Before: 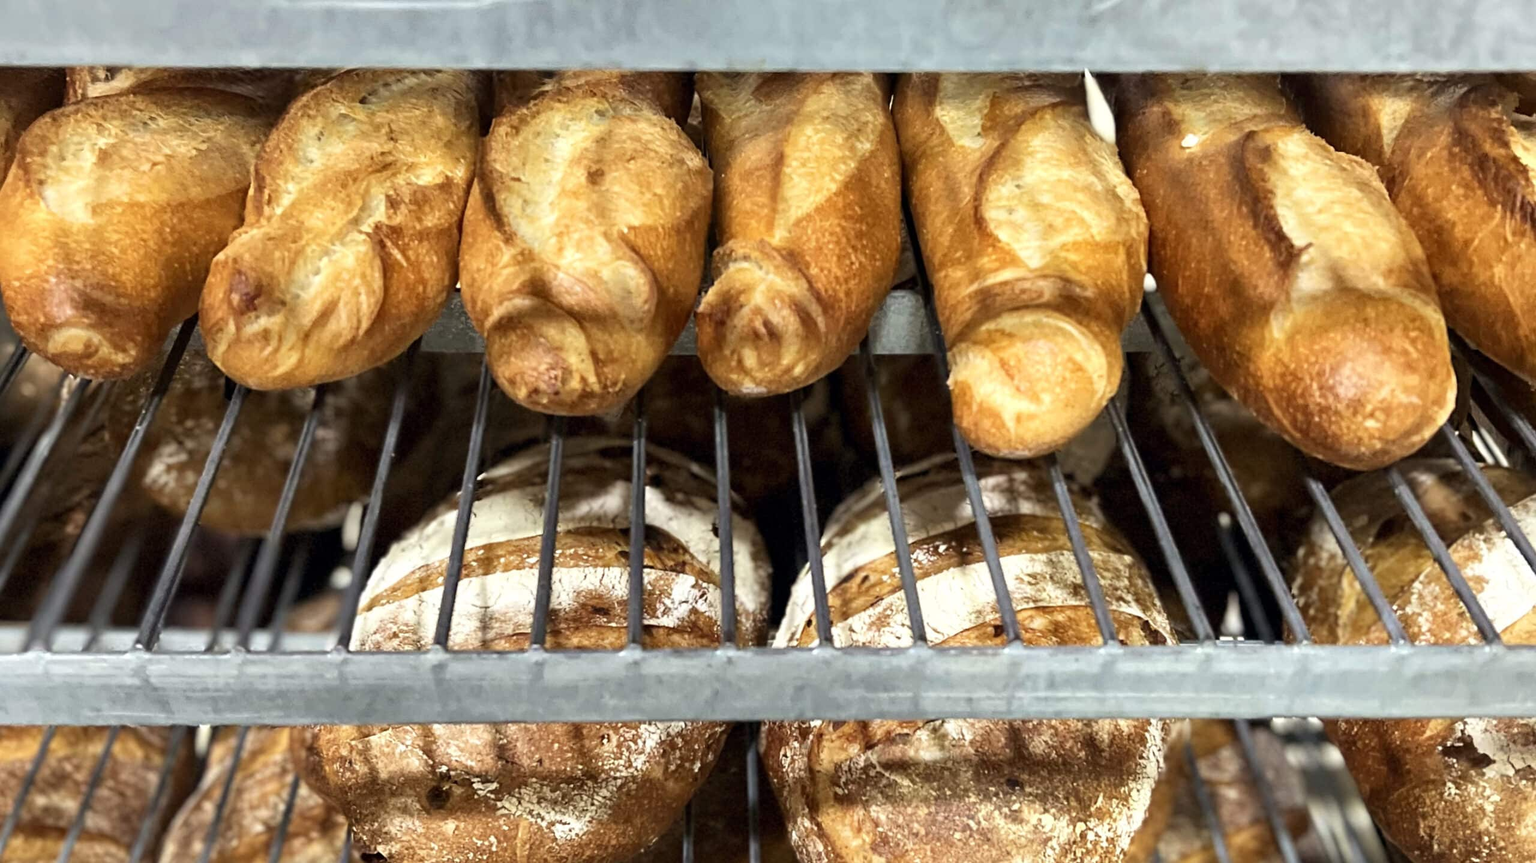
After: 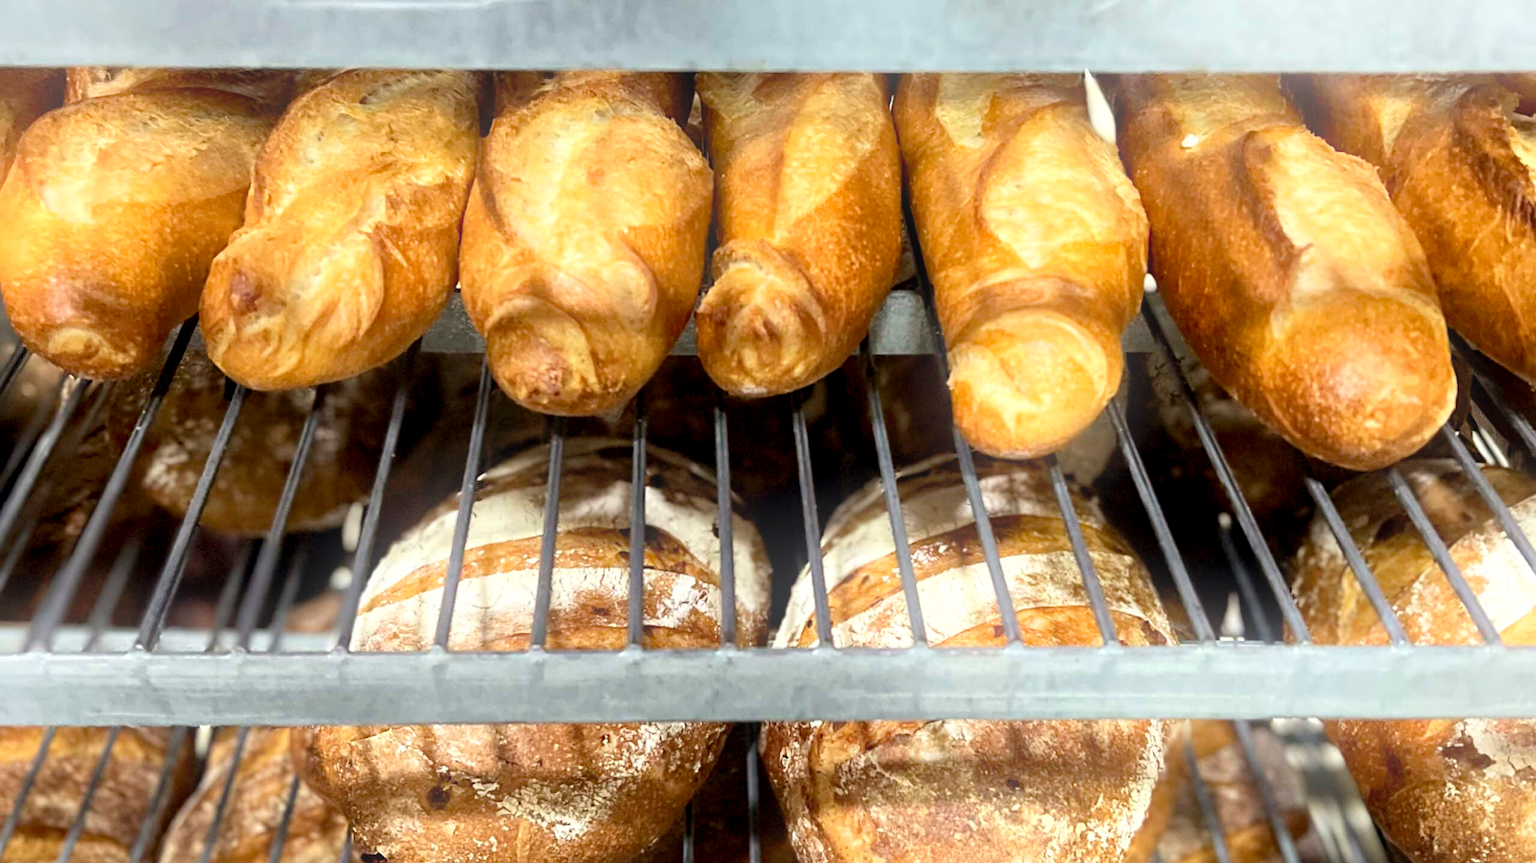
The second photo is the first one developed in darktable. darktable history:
exposure: black level correction 0.009, exposure 0.014 EV, compensate highlight preservation false
bloom: on, module defaults
